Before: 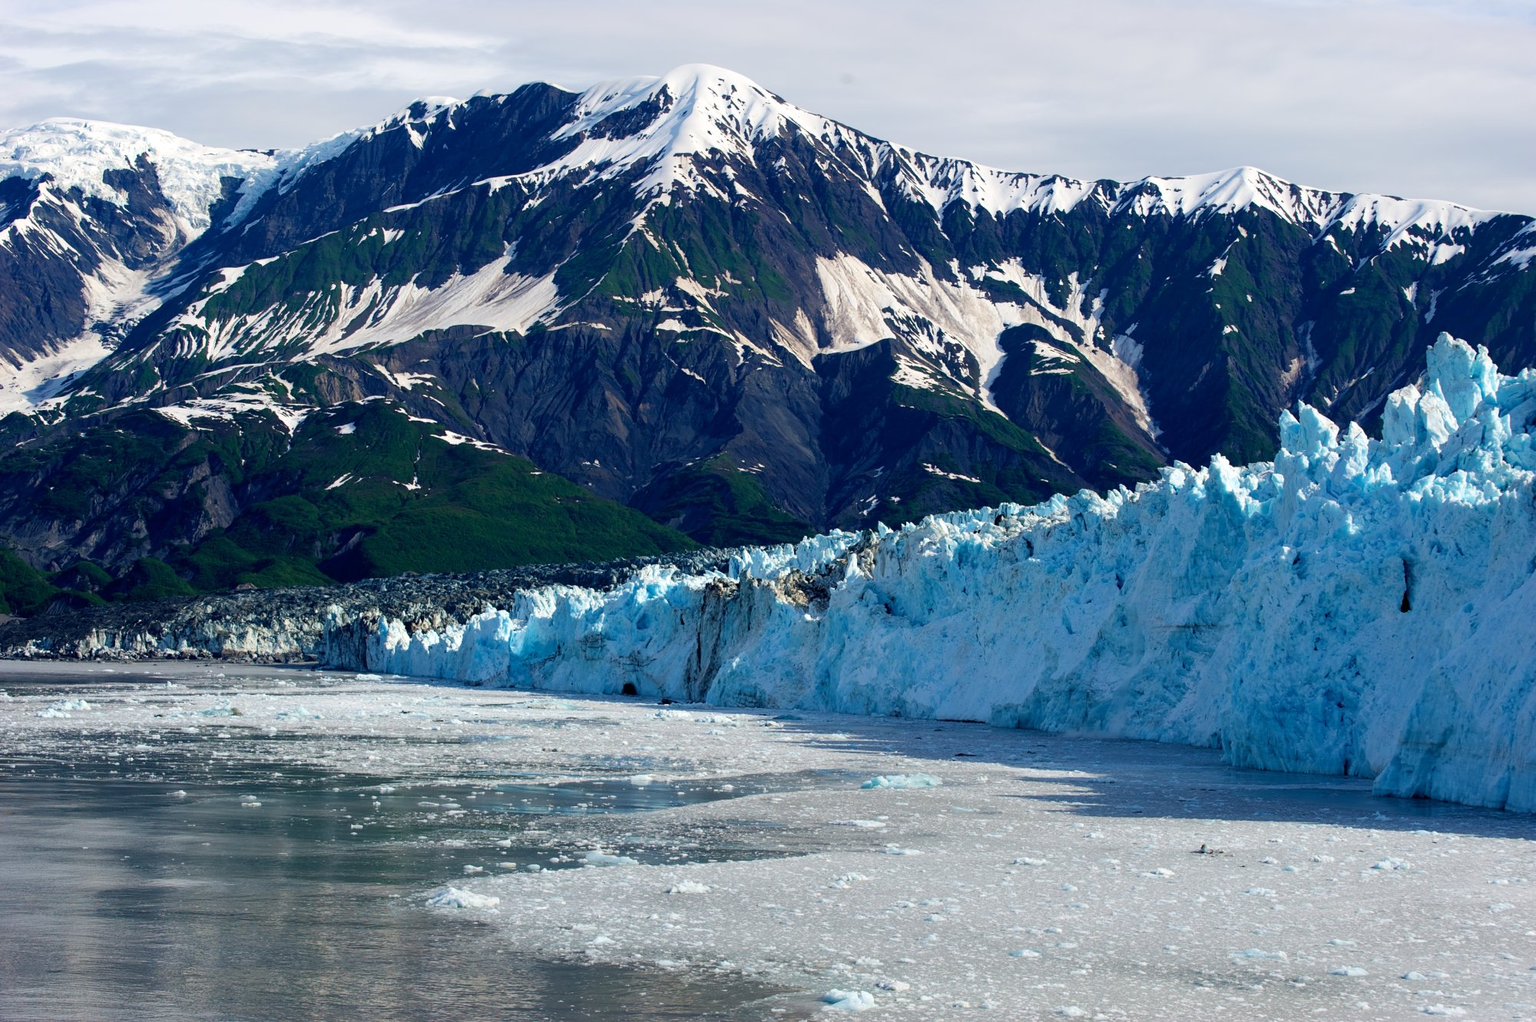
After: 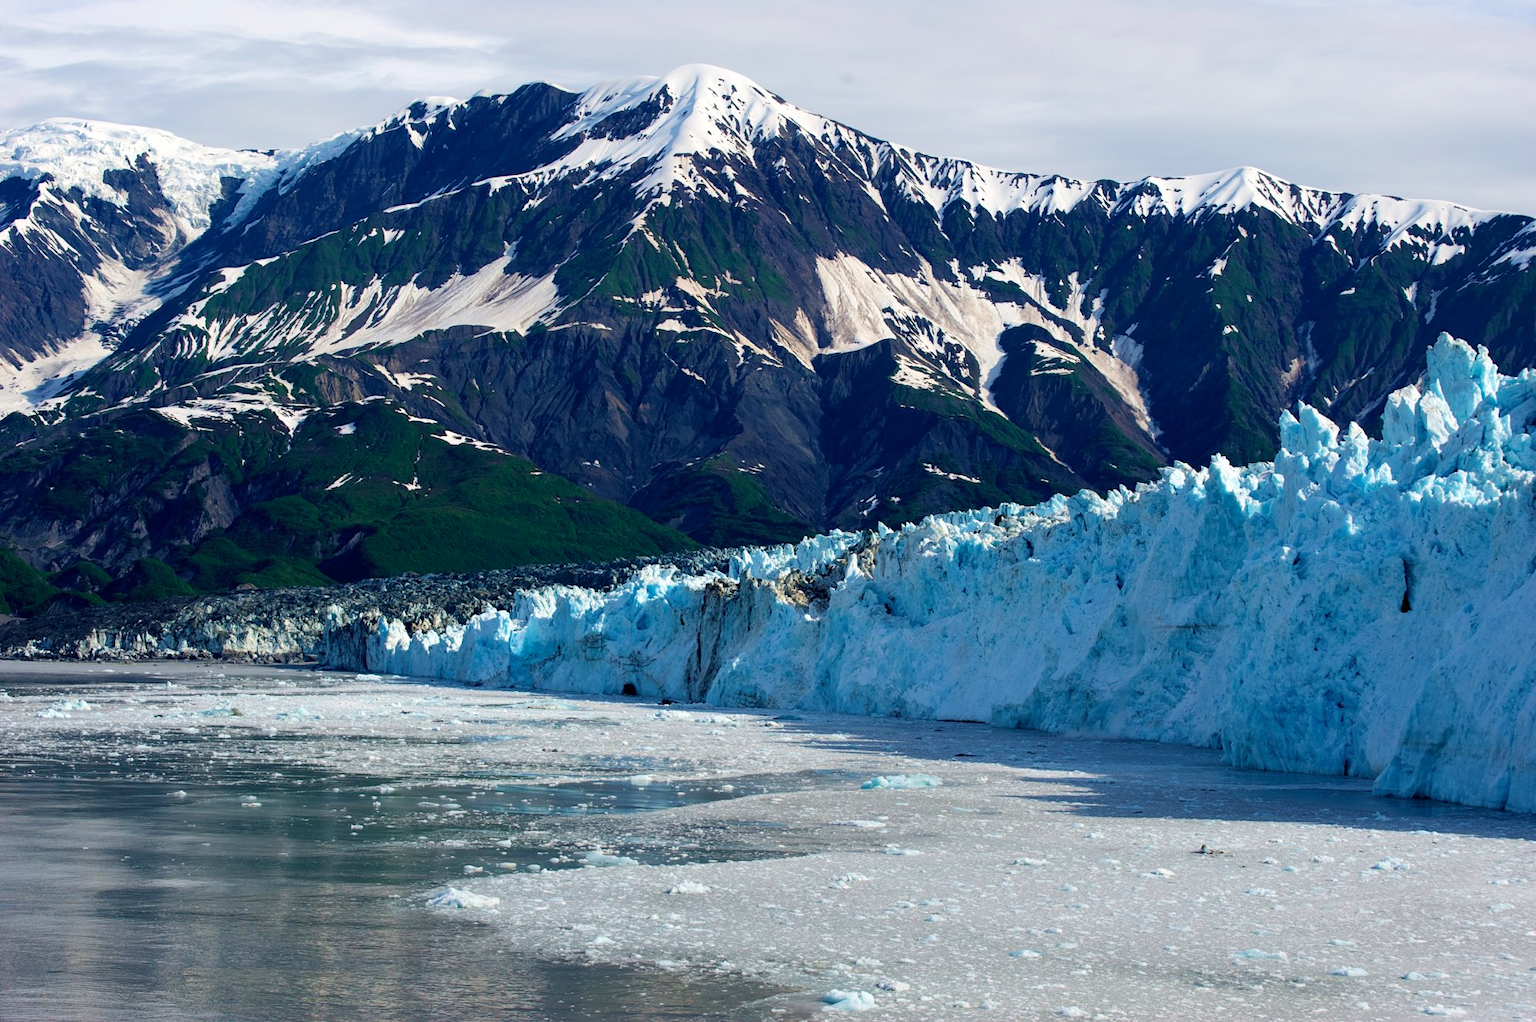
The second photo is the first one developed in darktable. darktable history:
velvia: strength 15.6%
